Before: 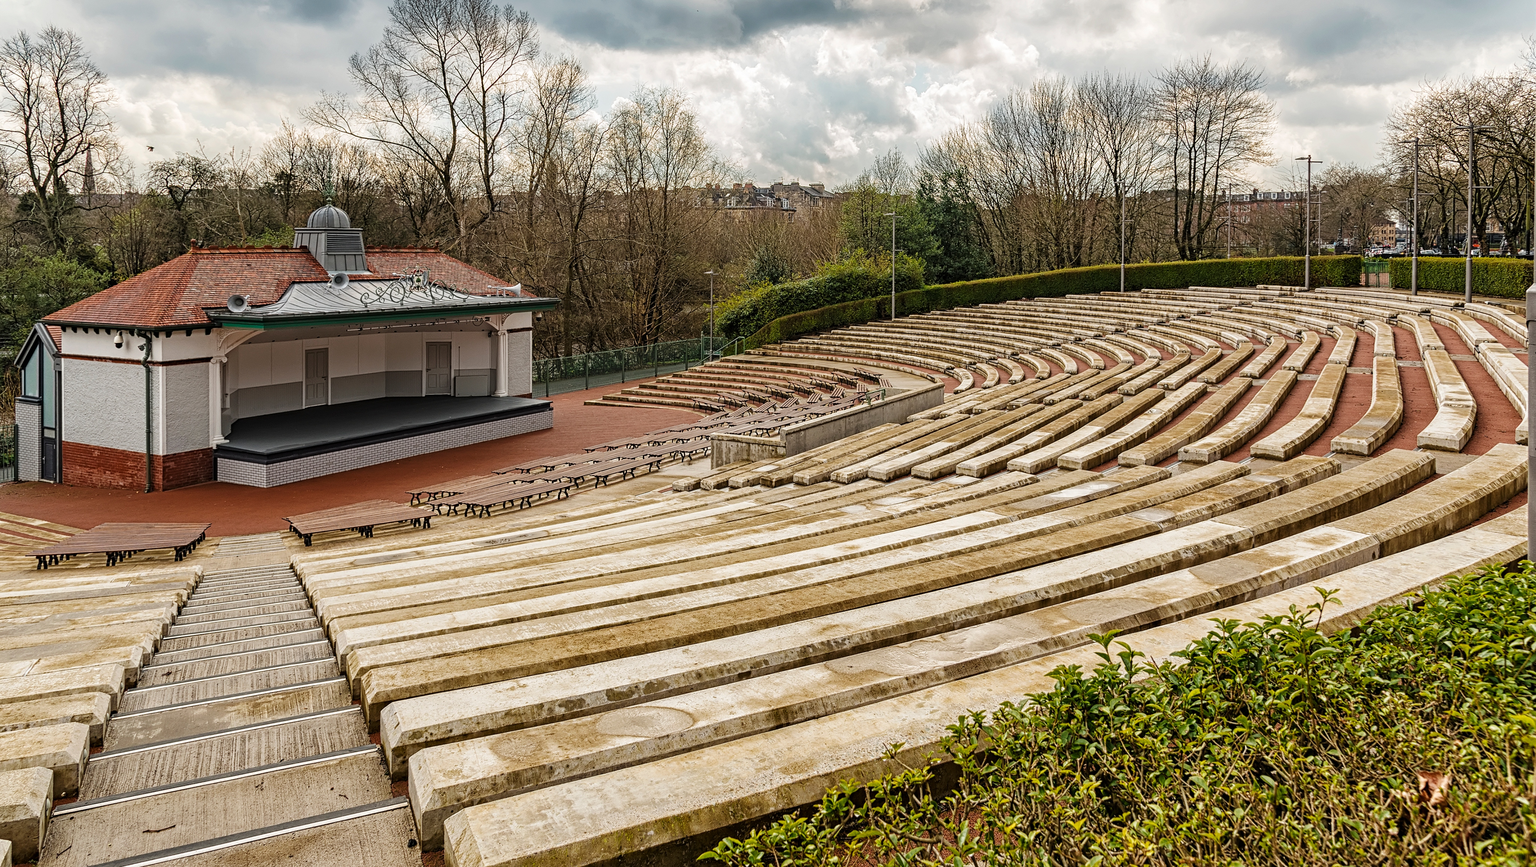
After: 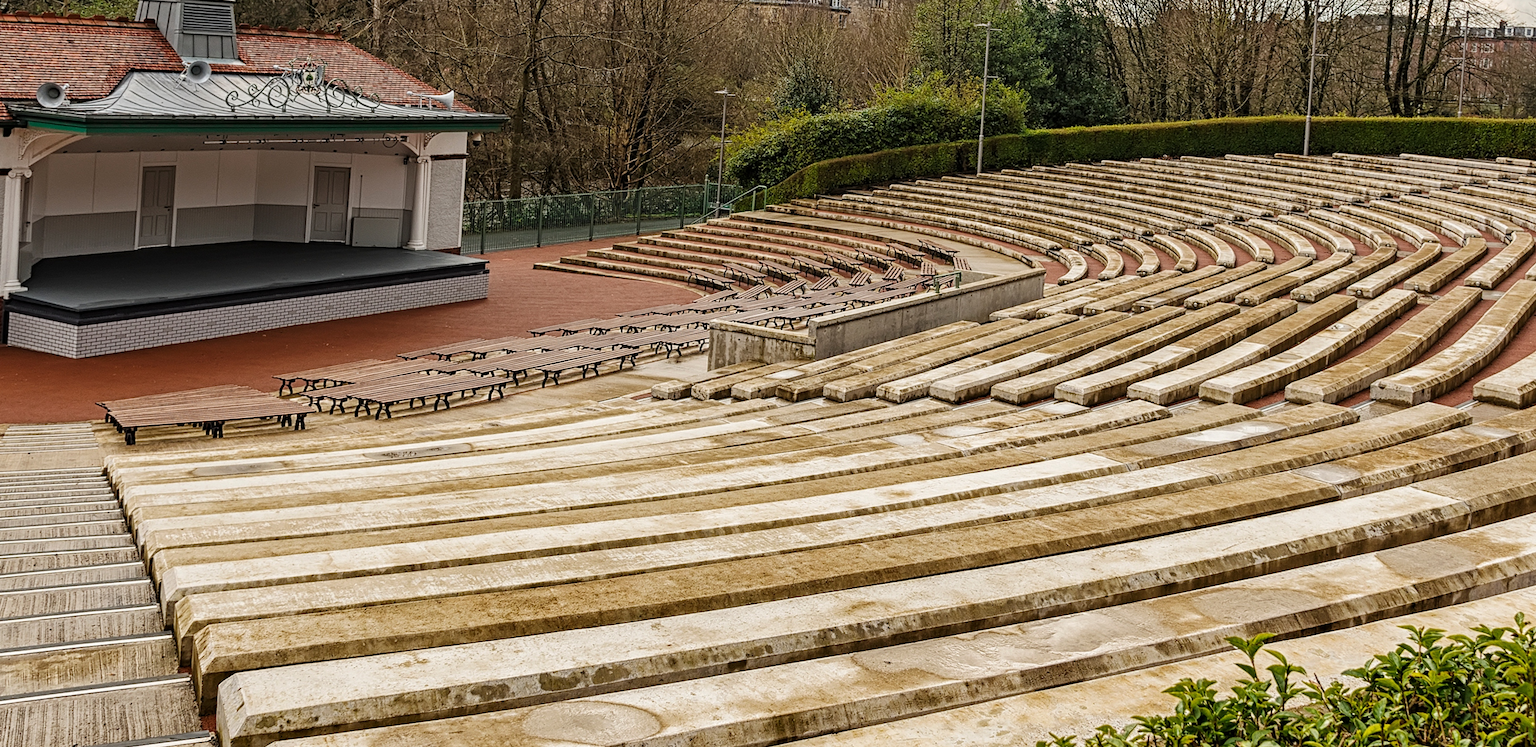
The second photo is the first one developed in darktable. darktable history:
crop and rotate: angle -3.5°, left 9.853%, top 20.81%, right 12.171%, bottom 11.945%
